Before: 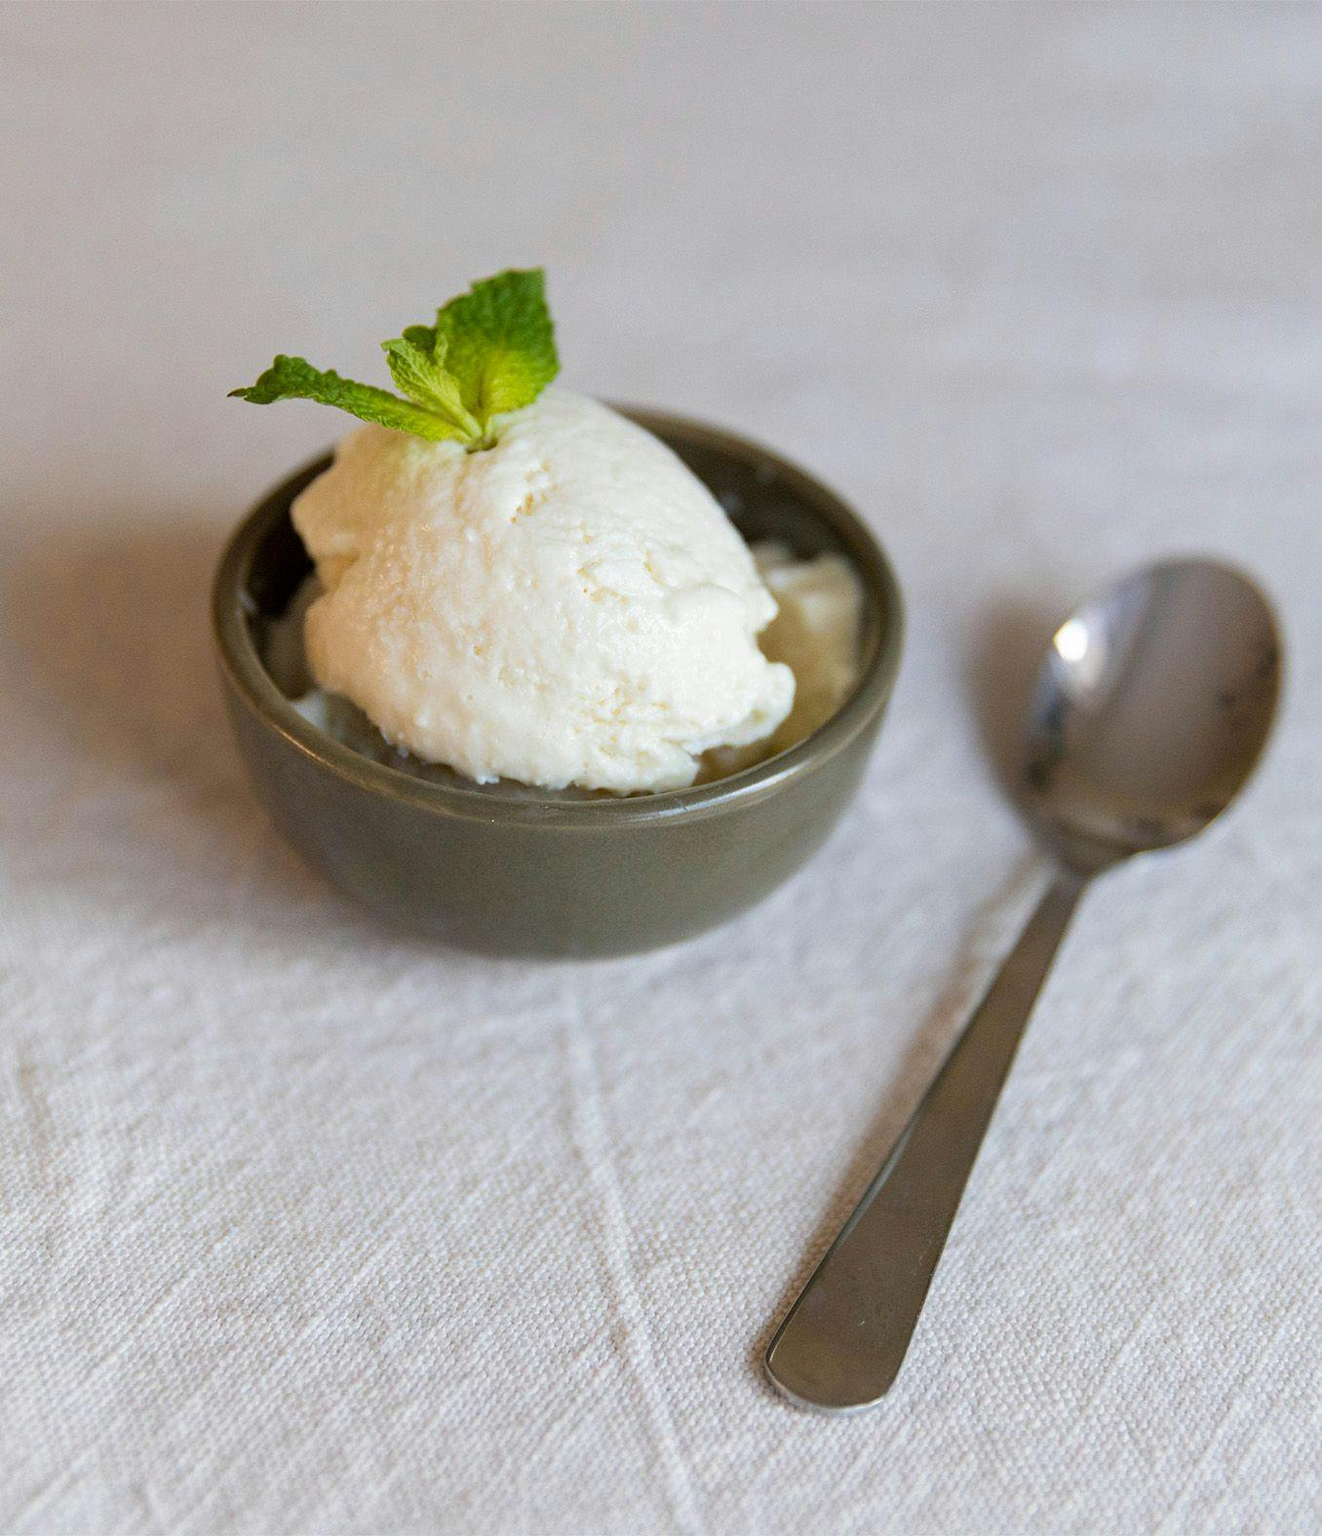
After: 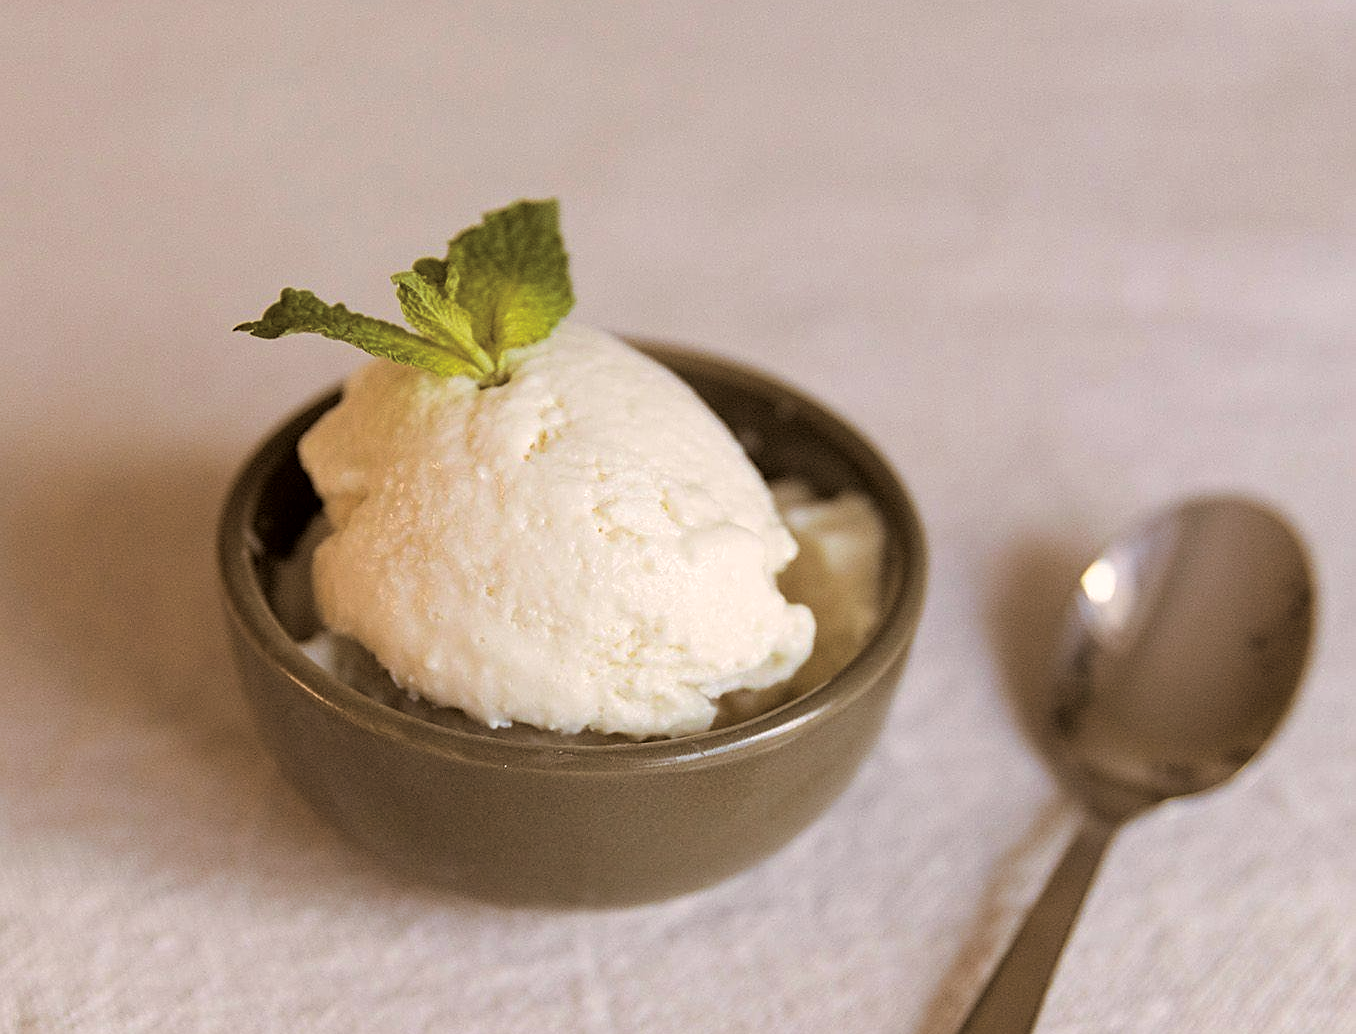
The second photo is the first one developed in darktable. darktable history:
split-toning: shadows › hue 32.4°, shadows › saturation 0.51, highlights › hue 180°, highlights › saturation 0, balance -60.17, compress 55.19%
sharpen: on, module defaults
color correction: highlights a* 6.27, highlights b* 8.19, shadows a* 5.94, shadows b* 7.23, saturation 0.9
crop and rotate: top 4.848%, bottom 29.503%
